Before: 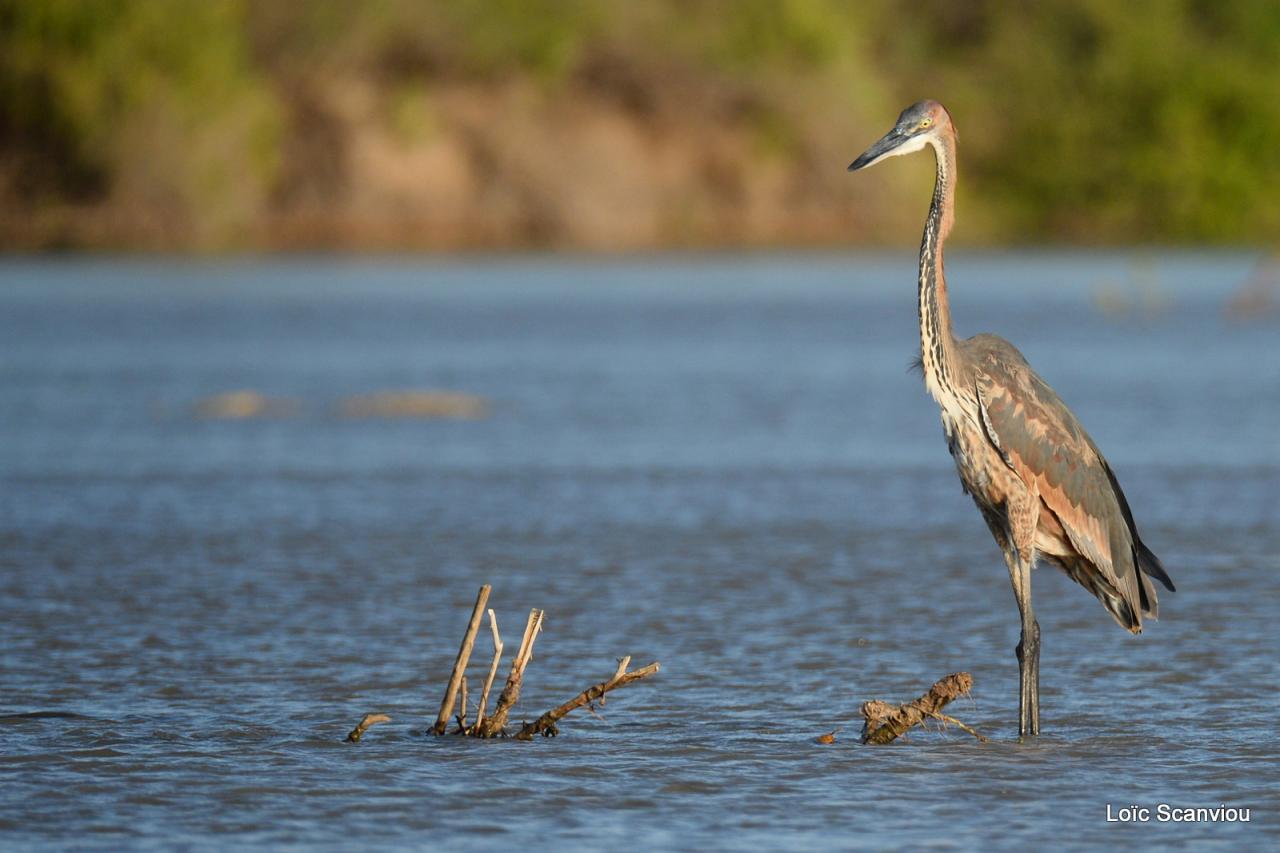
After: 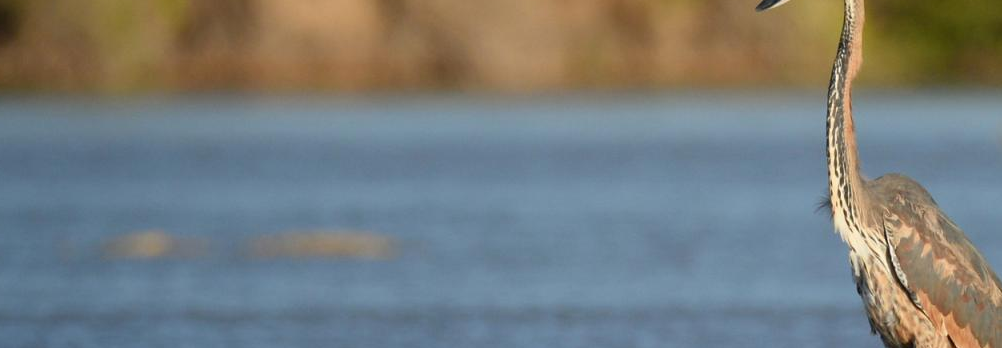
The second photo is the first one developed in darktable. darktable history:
crop: left 7.247%, top 18.758%, right 14.423%, bottom 40.393%
